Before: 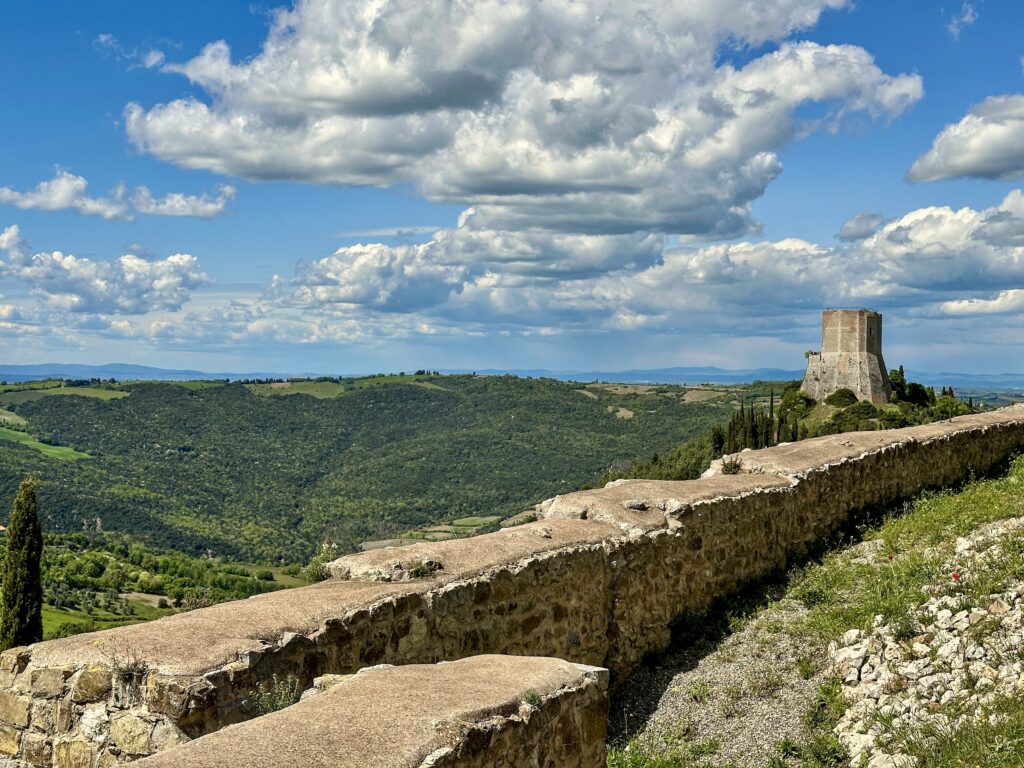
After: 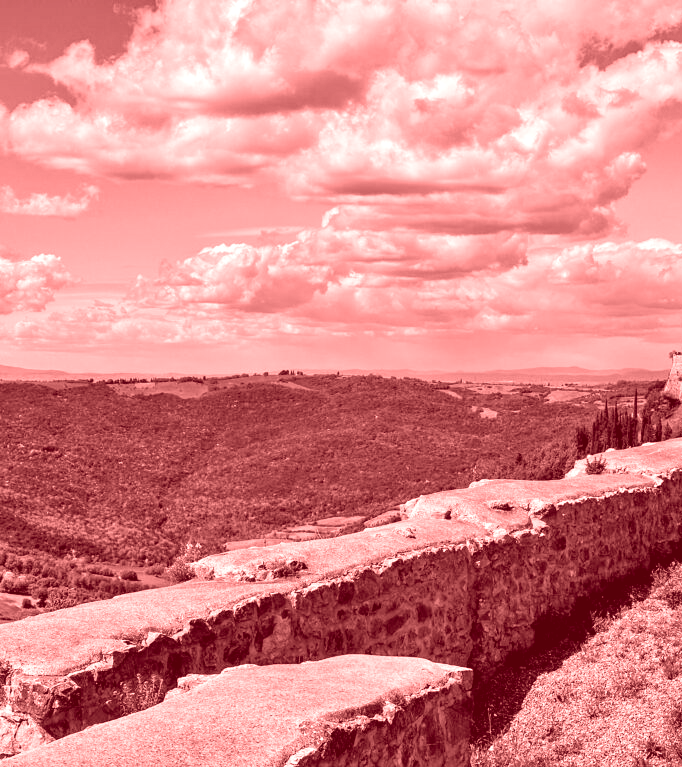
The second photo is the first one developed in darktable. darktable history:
levels: levels [0.016, 0.5, 0.996]
colorize: saturation 60%, source mix 100%
color balance rgb: perceptual saturation grading › global saturation 20%, perceptual saturation grading › highlights -25%, perceptual saturation grading › shadows 50%
tone equalizer: on, module defaults
crop and rotate: left 13.342%, right 19.991%
rgb levels: mode RGB, independent channels, levels [[0, 0.5, 1], [0, 0.521, 1], [0, 0.536, 1]]
contrast brightness saturation: contrast 0.1, brightness 0.02, saturation 0.02
